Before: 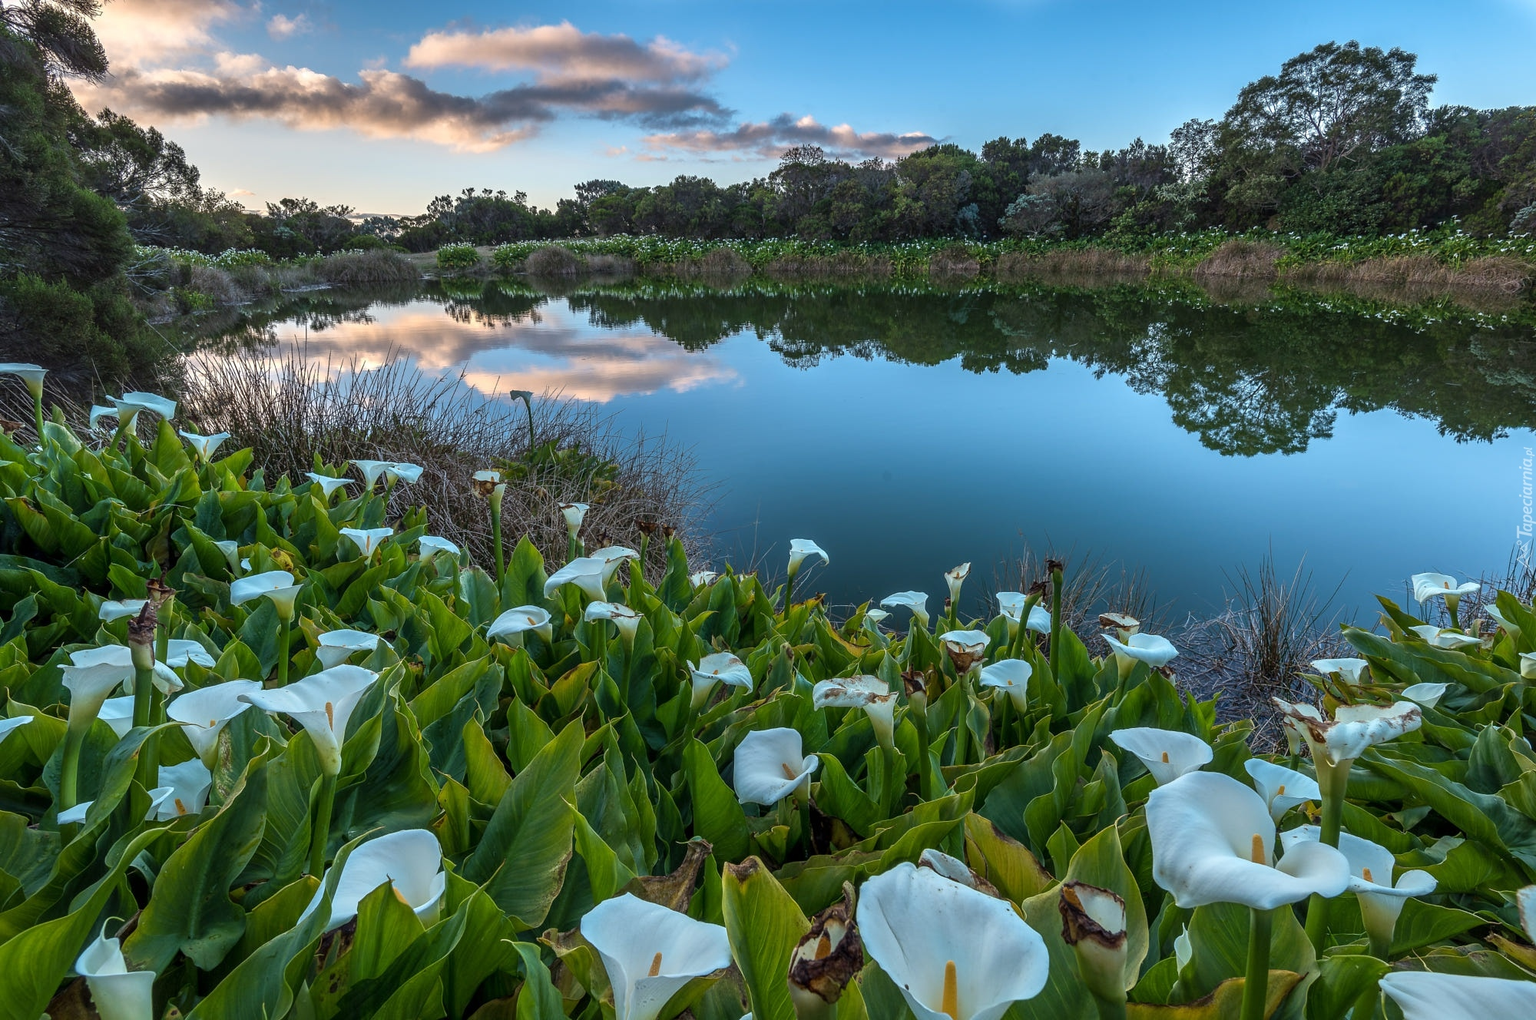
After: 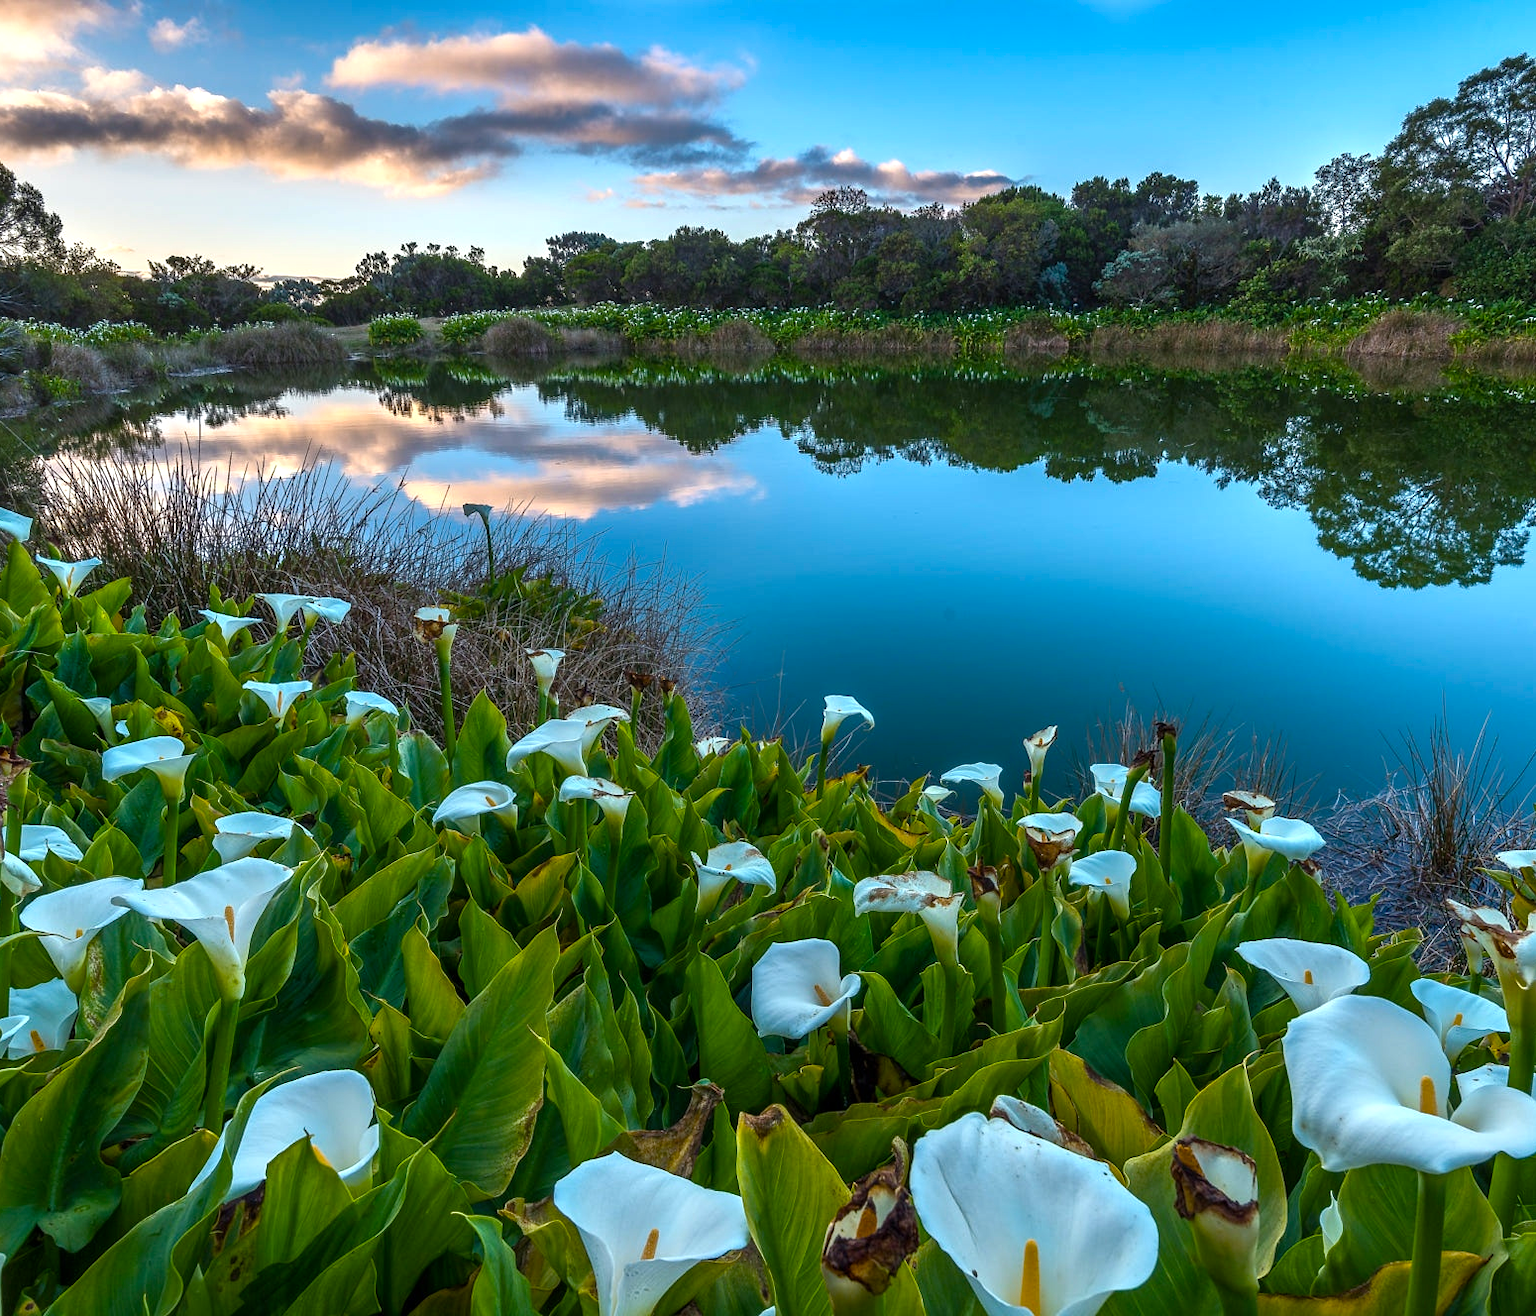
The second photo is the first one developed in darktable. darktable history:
exposure: exposure -0.064 EV, compensate highlight preservation false
crop: left 9.863%, right 12.632%
color balance rgb: linear chroma grading › shadows 31.562%, linear chroma grading › global chroma -2.569%, linear chroma grading › mid-tones 4.427%, perceptual saturation grading › global saturation 10.345%, perceptual brilliance grading › highlights 11.648%, global vibrance 20%
